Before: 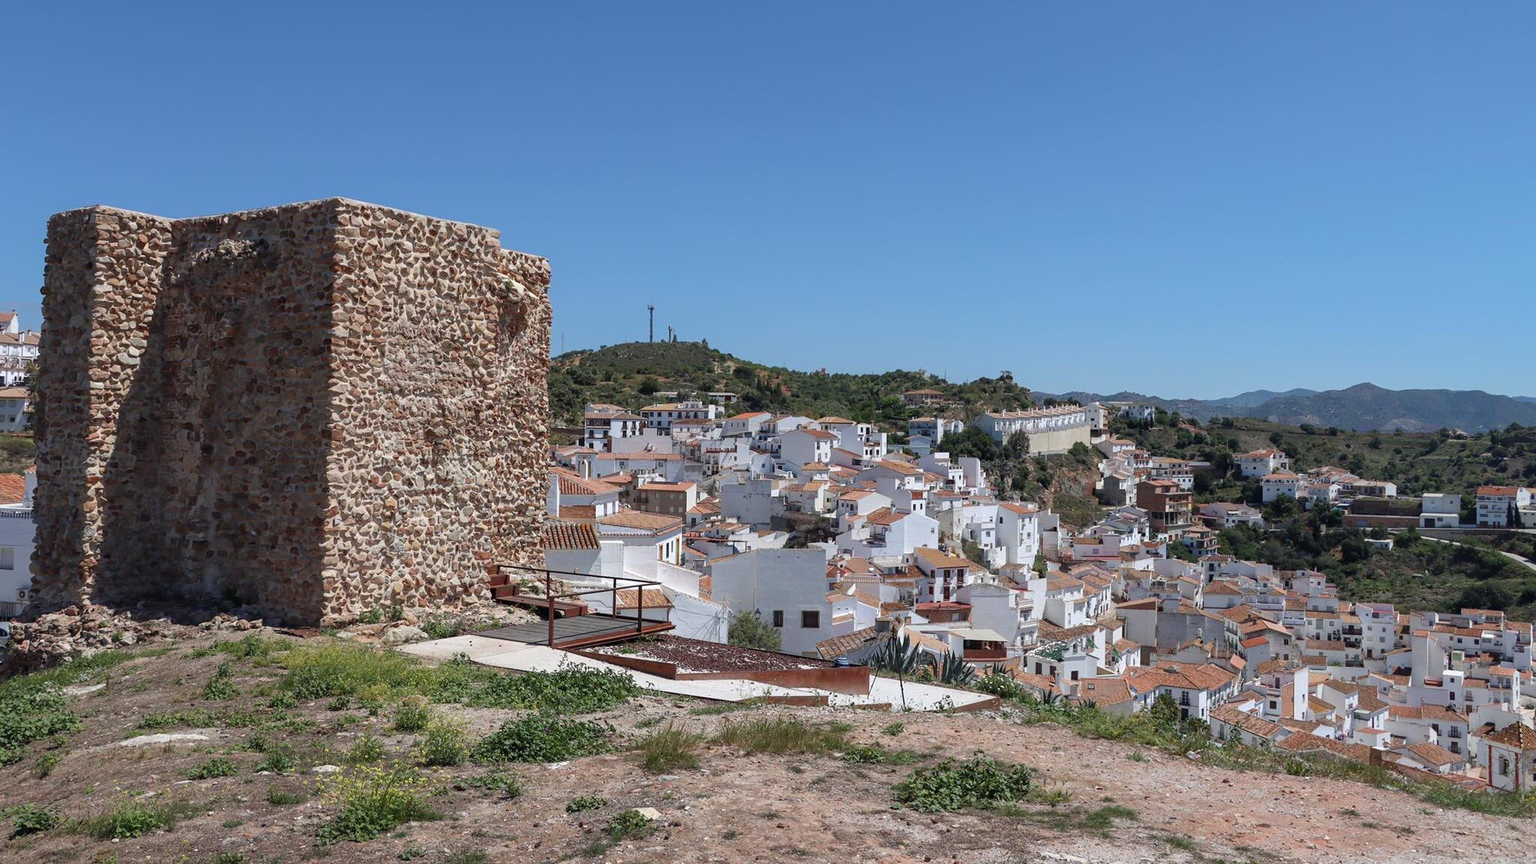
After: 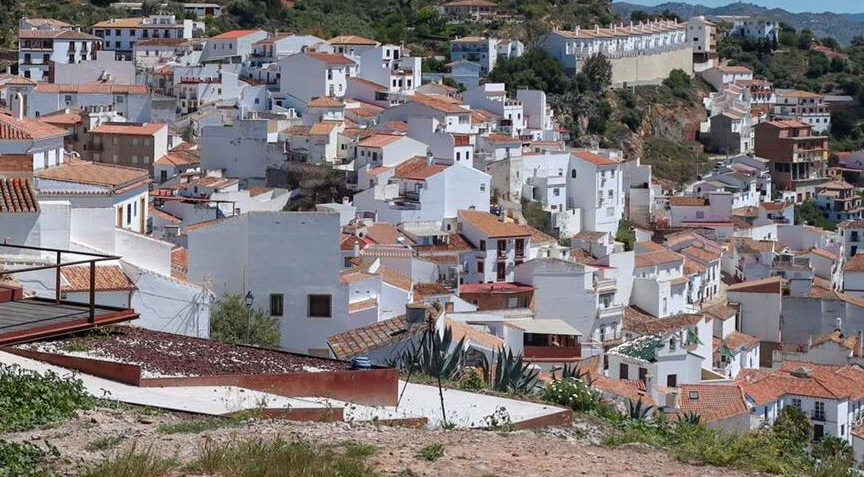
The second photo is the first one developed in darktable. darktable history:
exposure: exposure -0.04 EV, compensate highlight preservation false
color zones: curves: ch1 [(0.235, 0.558) (0.75, 0.5)]; ch2 [(0.25, 0.462) (0.749, 0.457)]
crop: left 37.2%, top 45.14%, right 20.587%, bottom 13.392%
